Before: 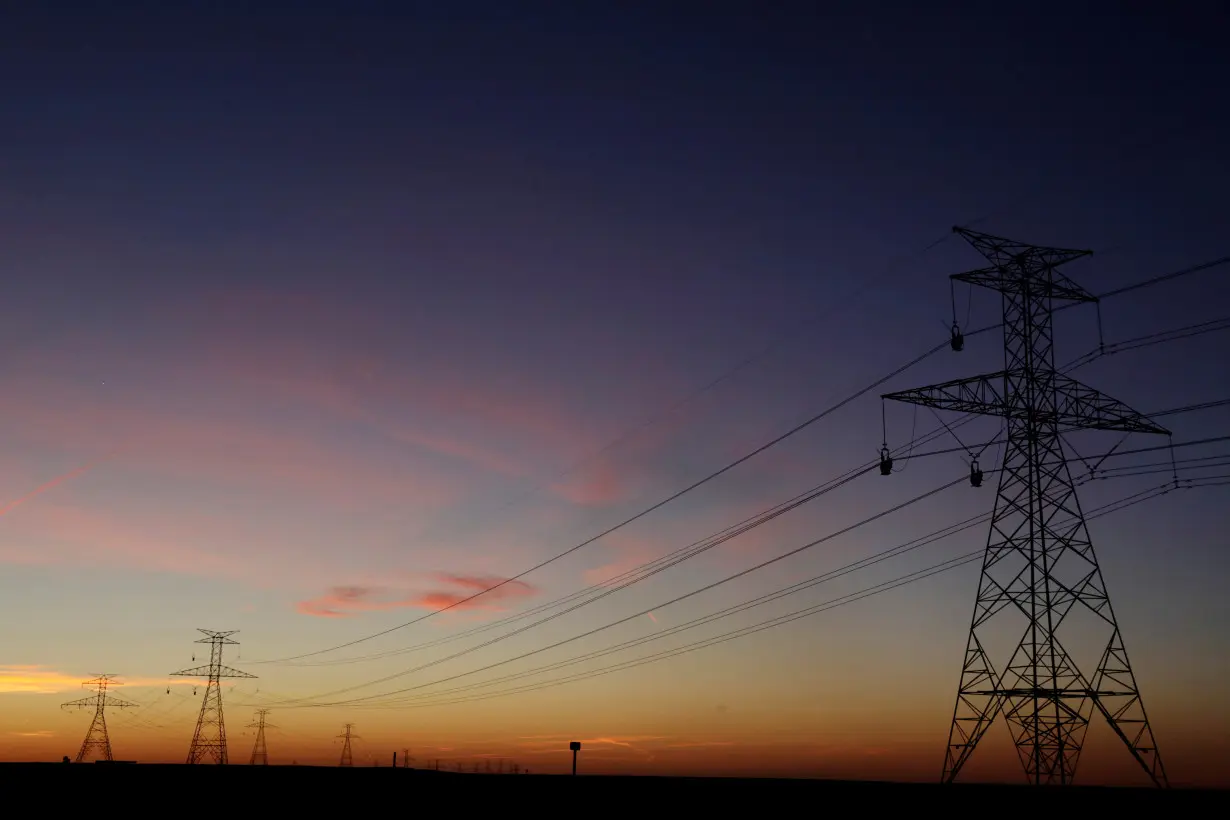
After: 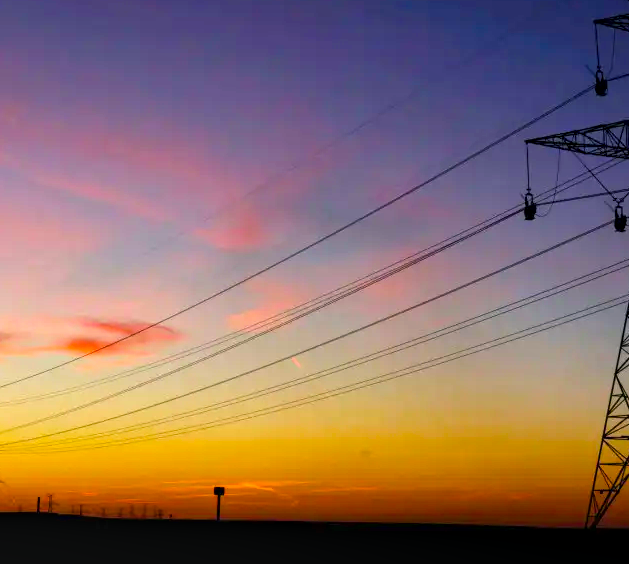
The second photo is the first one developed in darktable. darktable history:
crop and rotate: left 29.01%, top 31.107%, right 19.826%
color balance rgb: shadows lift › chroma 2.045%, shadows lift › hue 215.43°, global offset › hue 169.91°, perceptual saturation grading › global saturation 39.735%, global vibrance 44.906%
exposure: black level correction -0.001, exposure 0.903 EV, compensate highlight preservation false
local contrast: detail 130%
